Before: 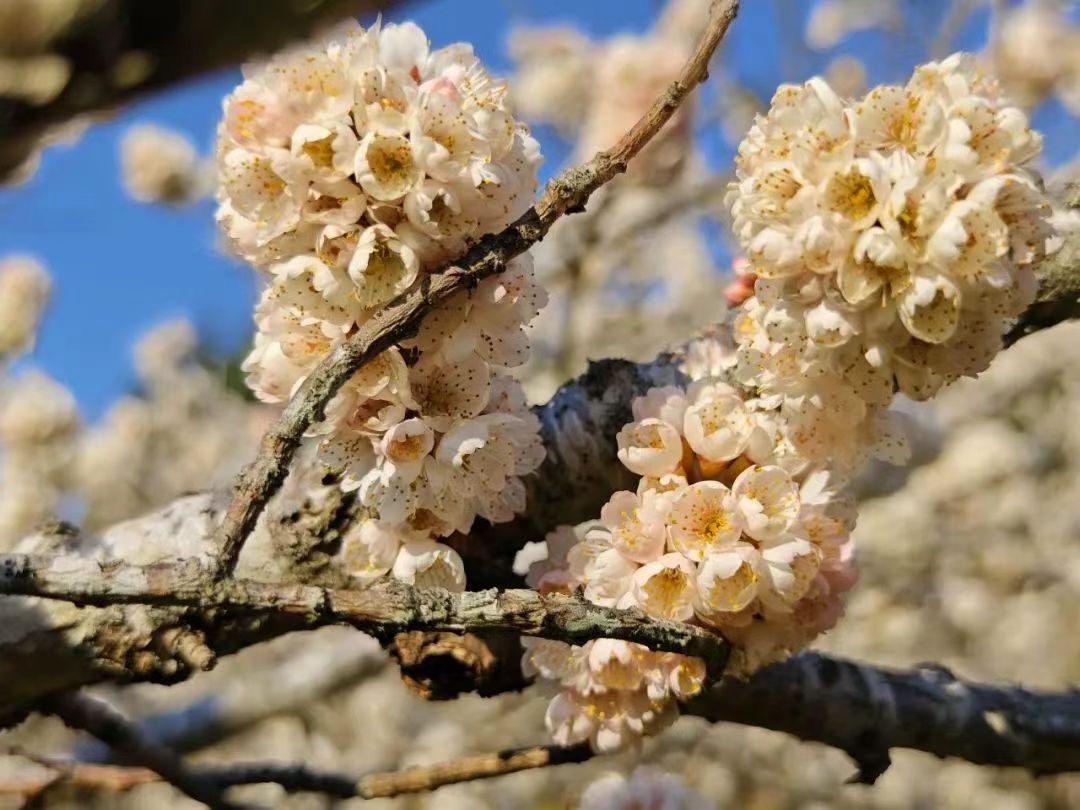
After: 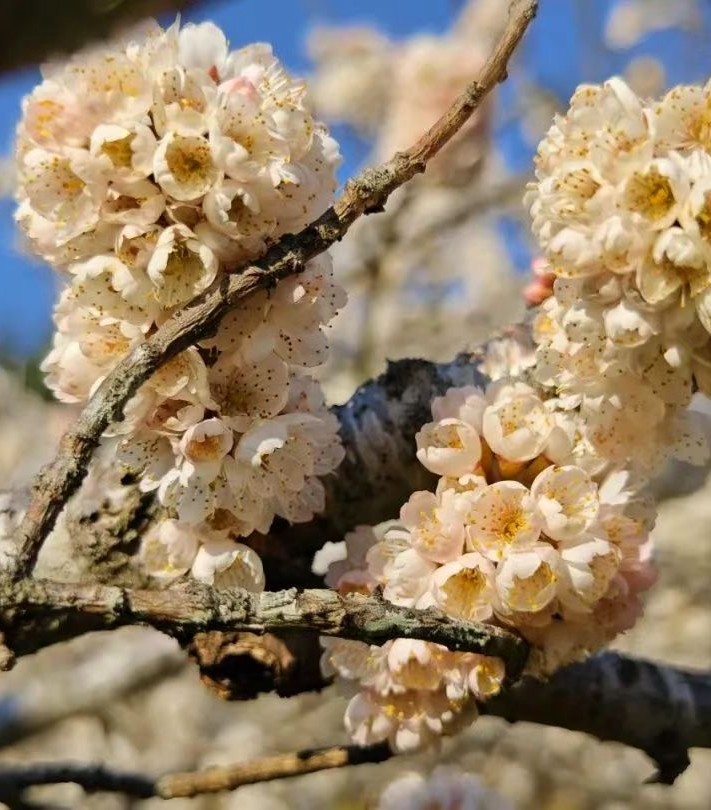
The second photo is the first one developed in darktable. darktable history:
crop and rotate: left 18.65%, right 15.485%
